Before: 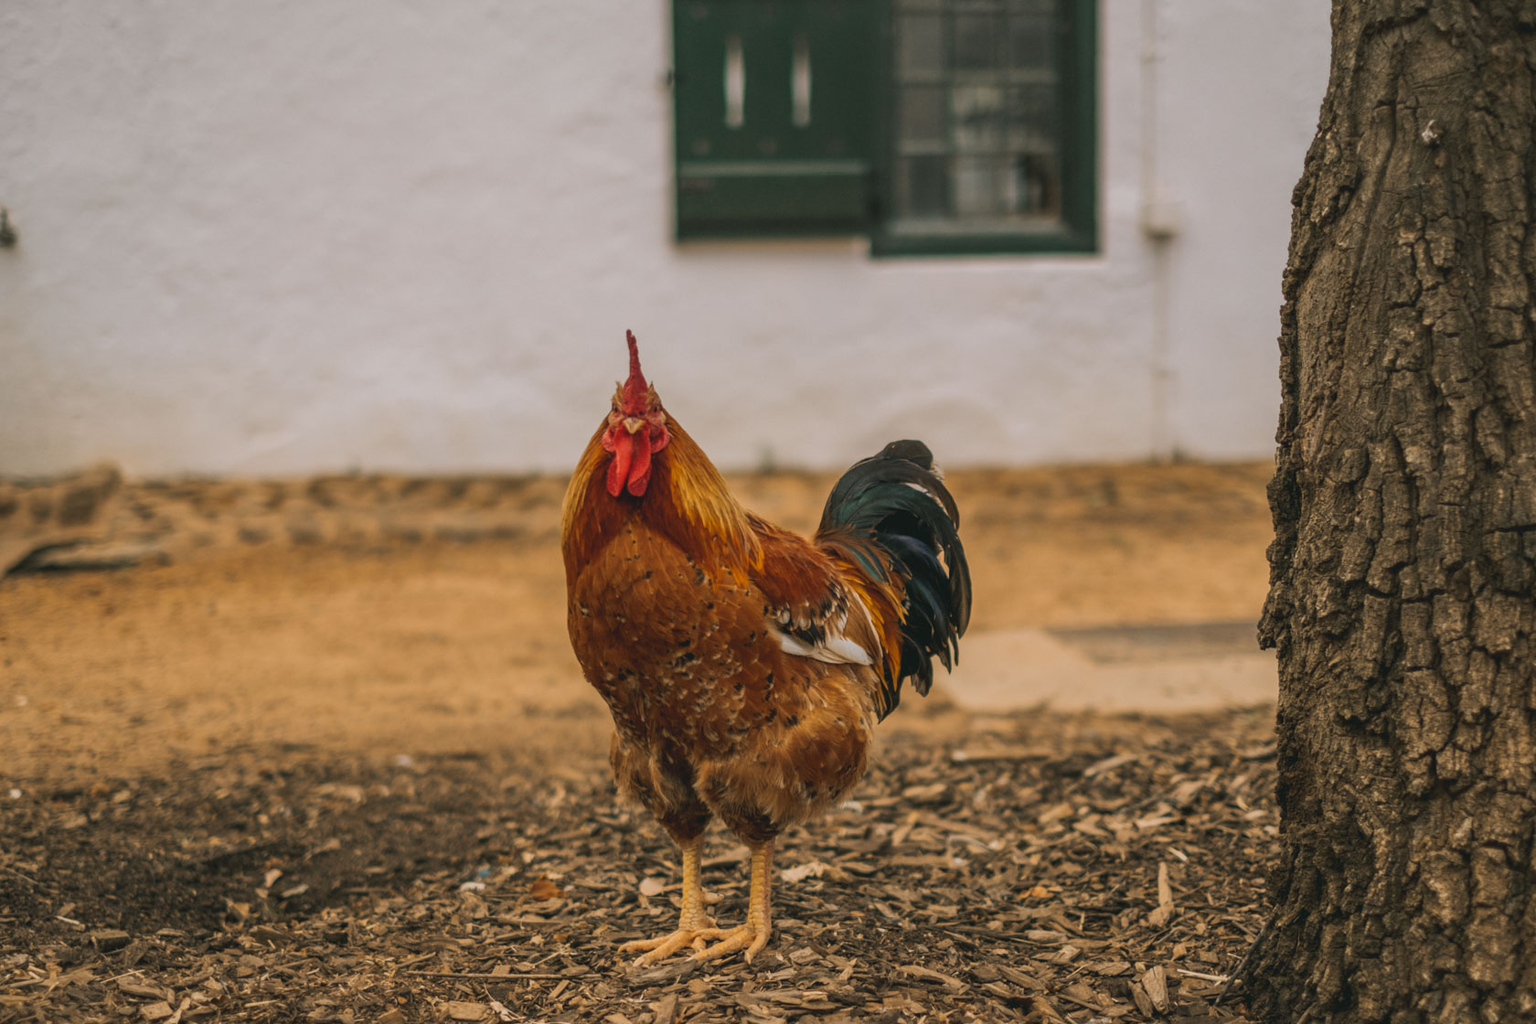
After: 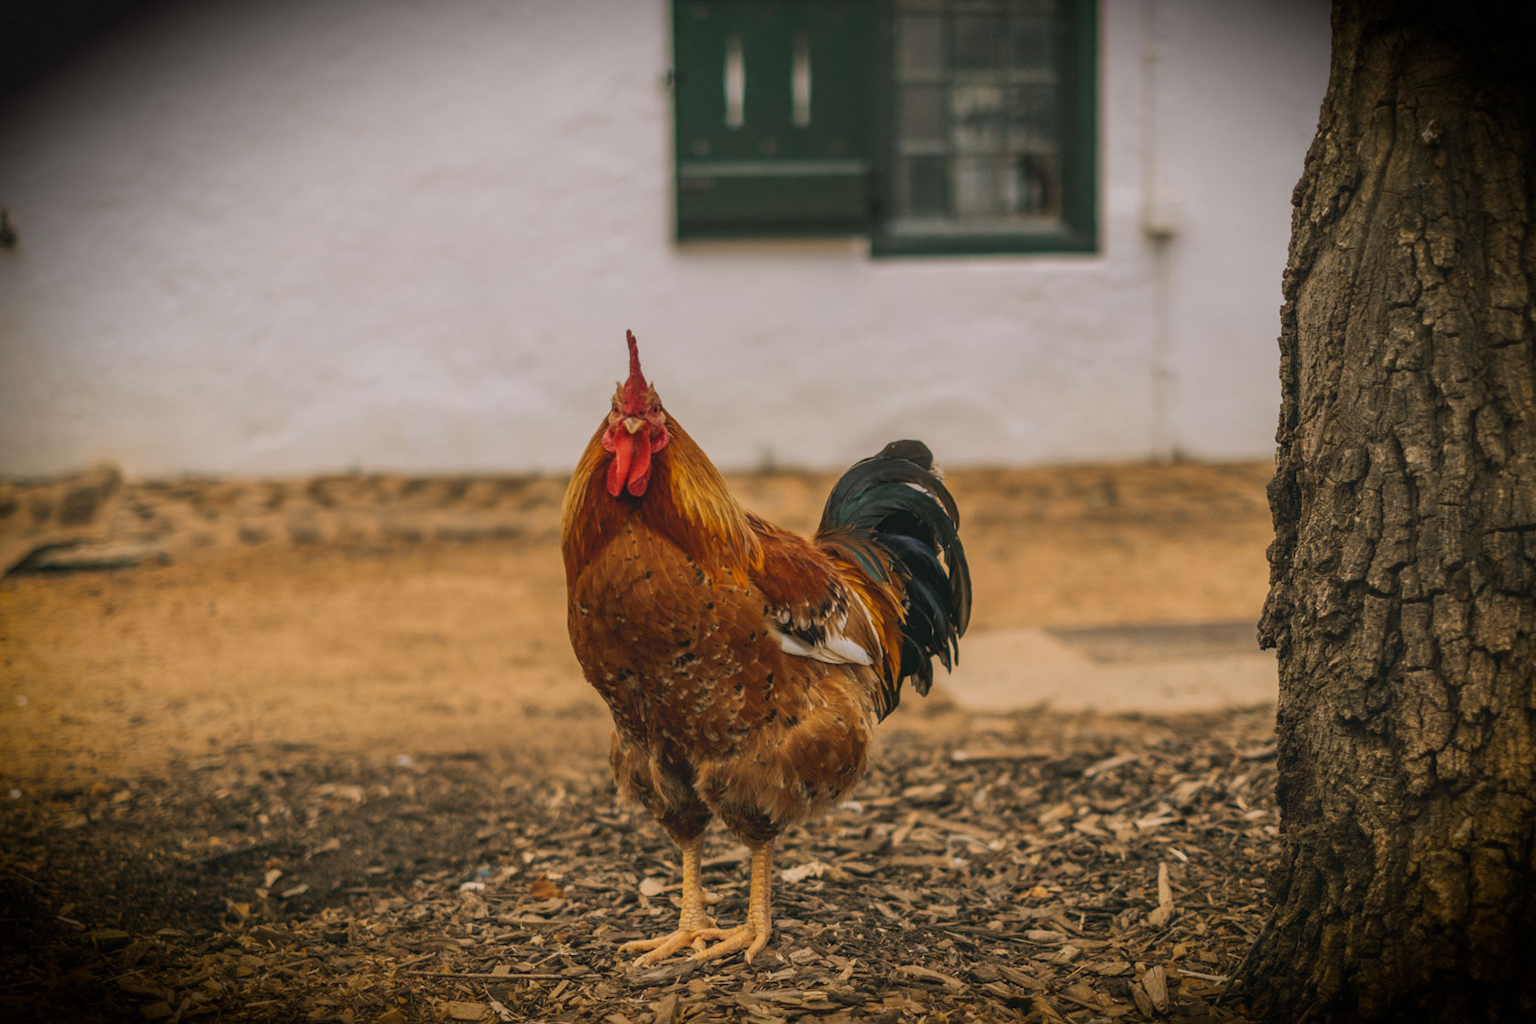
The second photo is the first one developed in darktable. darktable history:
vignetting: brightness -0.985, saturation 0.497, automatic ratio true, dithering 16-bit output
